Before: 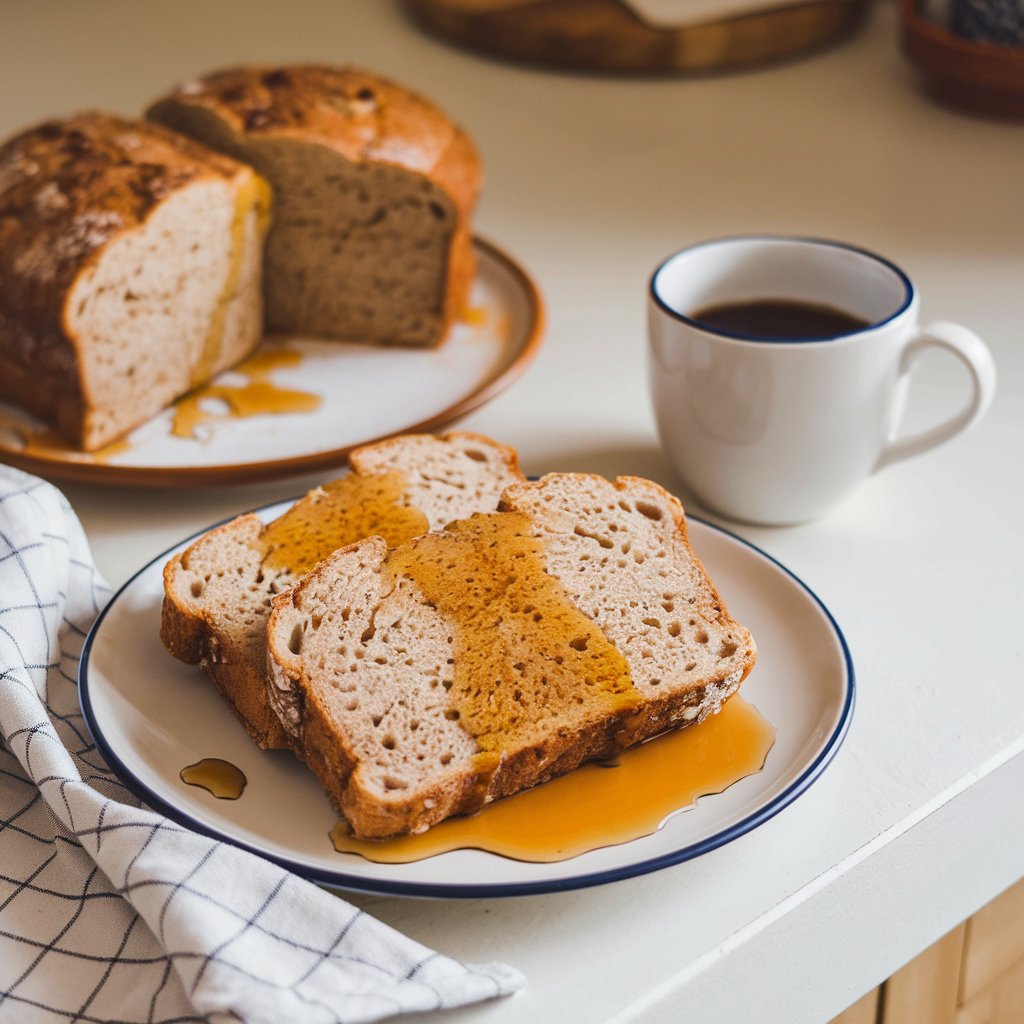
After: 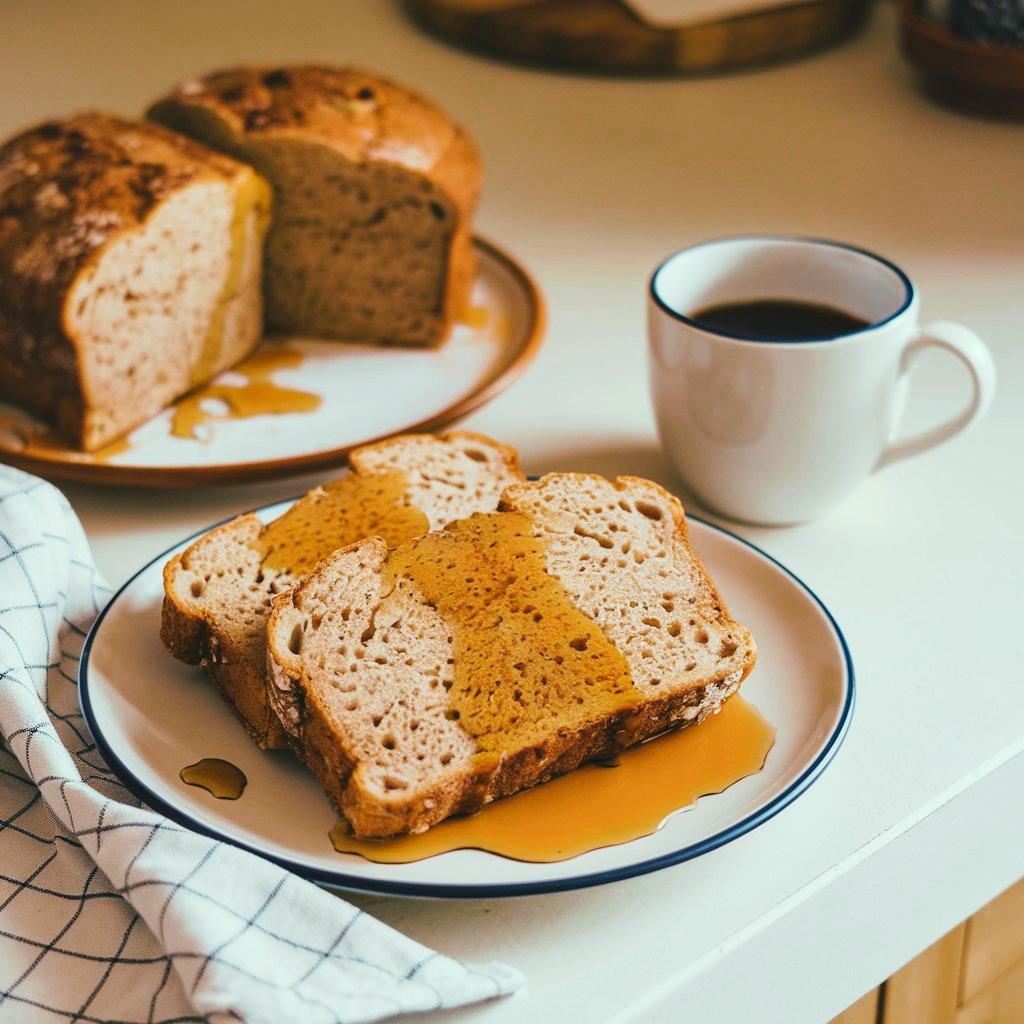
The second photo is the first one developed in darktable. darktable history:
tone curve: curves: ch0 [(0, 0) (0.003, 0.008) (0.011, 0.017) (0.025, 0.027) (0.044, 0.043) (0.069, 0.059) (0.1, 0.086) (0.136, 0.112) (0.177, 0.152) (0.224, 0.203) (0.277, 0.277) (0.335, 0.346) (0.399, 0.439) (0.468, 0.527) (0.543, 0.613) (0.623, 0.693) (0.709, 0.787) (0.801, 0.863) (0.898, 0.927) (1, 1)], preserve colors none
color look up table: target L [90.76, 91.54, 84.48, 64.41, 61.15, 62.06, 46.58, 50.46, 41.14, 37.14, 30.77, 22.59, 200.5, 80.21, 87.22, 64.46, 61.16, 56.28, 57.44, 53.61, 50.04, 47.13, 38.75, 29.64, 19.69, 85.12, 78.19, 85, 77.71, 68.11, 71.57, 54.17, 64.49, 50.17, 43.73, 33.06, 45.76, 28.21, 19.4, 11.99, 92.8, 86.2, 71.36, 71.8, 54.32, 57.09, 53.49, 42.17, 4.532], target a [-34.89, -36.2, -67.82, -59.13, -29.26, -45.58, -39.02, -12.61, -11.16, -30.2, -8.703, -22.9, 0, -0.92, -1.229, 0.256, 36.75, 50.42, 17.18, 27.94, 69.46, 61.39, 54.01, 39.26, 12.28, -10.8, 18.62, 12.26, 28.01, 40.84, 5.946, 22.51, -7.993, 45.58, 4.709, -4.474, 19.01, 31.33, 4.958, -3.908, -48.21, -51.43, -39, -21.22, -38.96, -19.29, -20.64, -16.72, -7.959], target b [70.98, 88.15, 38.02, 56.92, 55.74, 25.99, 39.96, 25.49, 37.7, 23.17, 31.05, 14.4, 0, 68.53, 3.839, 60.42, 29.57, 18.67, 9.346, 51.27, 24.68, 42.48, 12.12, 31.63, 26.1, -17.92, -3.169, -19.7, -28.08, -12.95, -35.15, -16.52, -46.78, -31.3, -57.48, 0.334, -61.52, -8.828, -30.06, -19.73, -8.967, 3.457, -17.85, -34.69, 4.26, -23.61, -3.183, -15.36, 0.671], num patches 49
